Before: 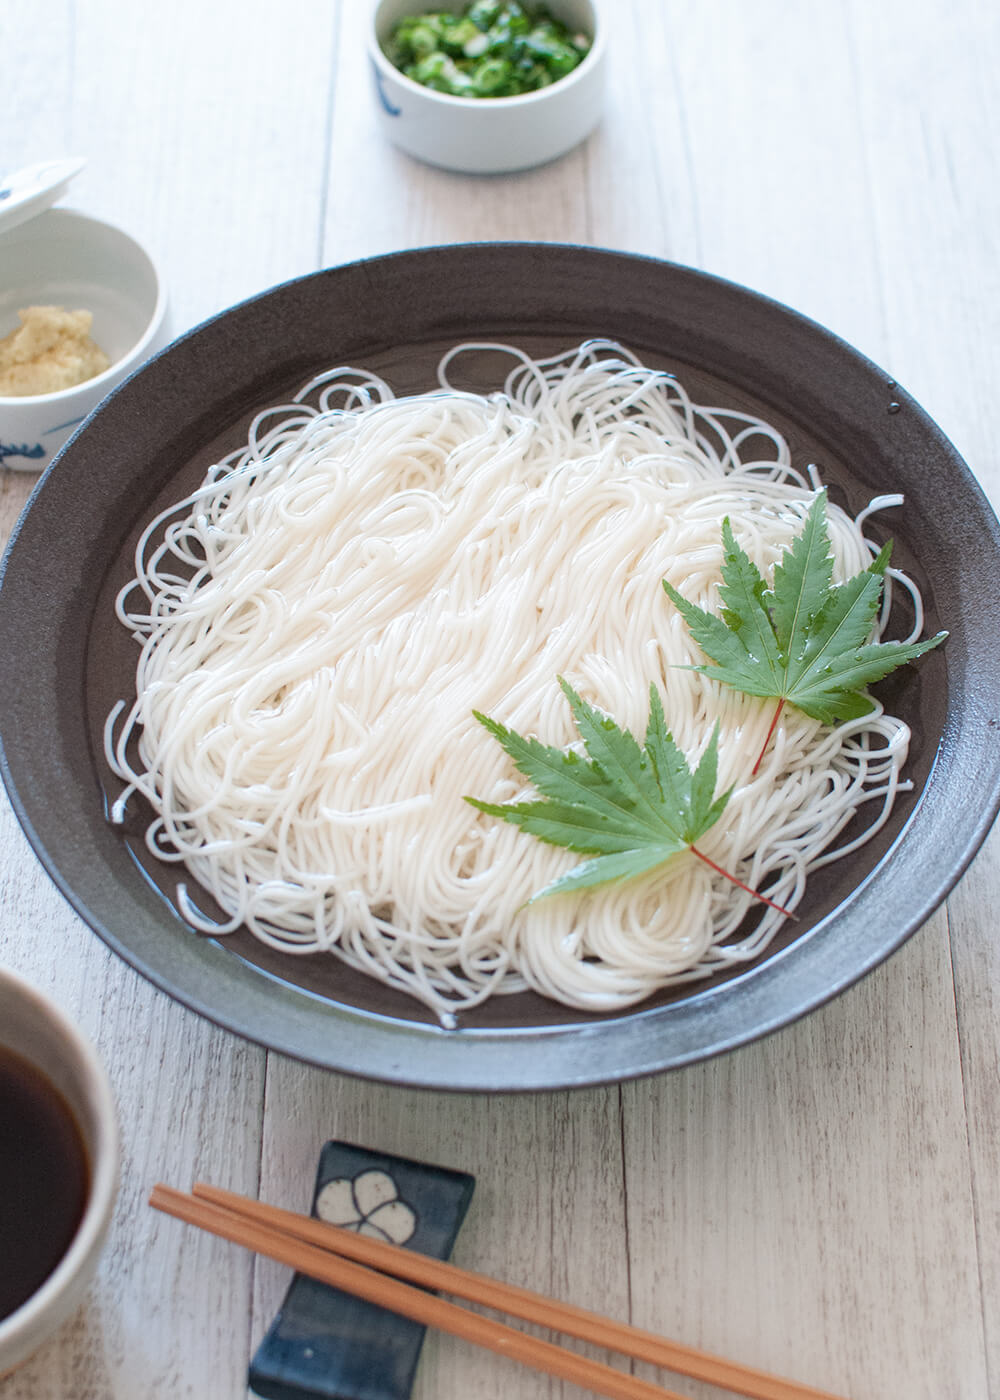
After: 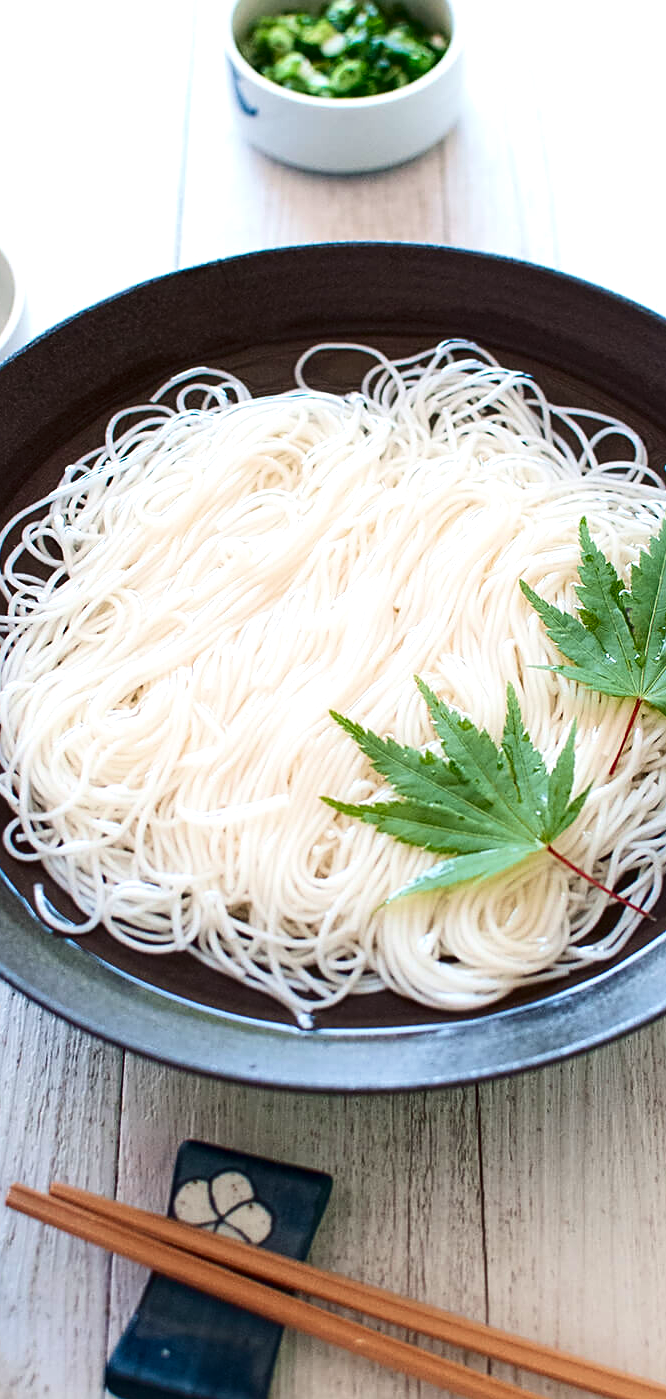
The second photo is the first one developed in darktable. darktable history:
velvia: on, module defaults
exposure: exposure 0.298 EV, compensate highlight preservation false
crop and rotate: left 14.384%, right 18.94%
sharpen: on, module defaults
contrast brightness saturation: contrast 0.189, brightness -0.236, saturation 0.115
